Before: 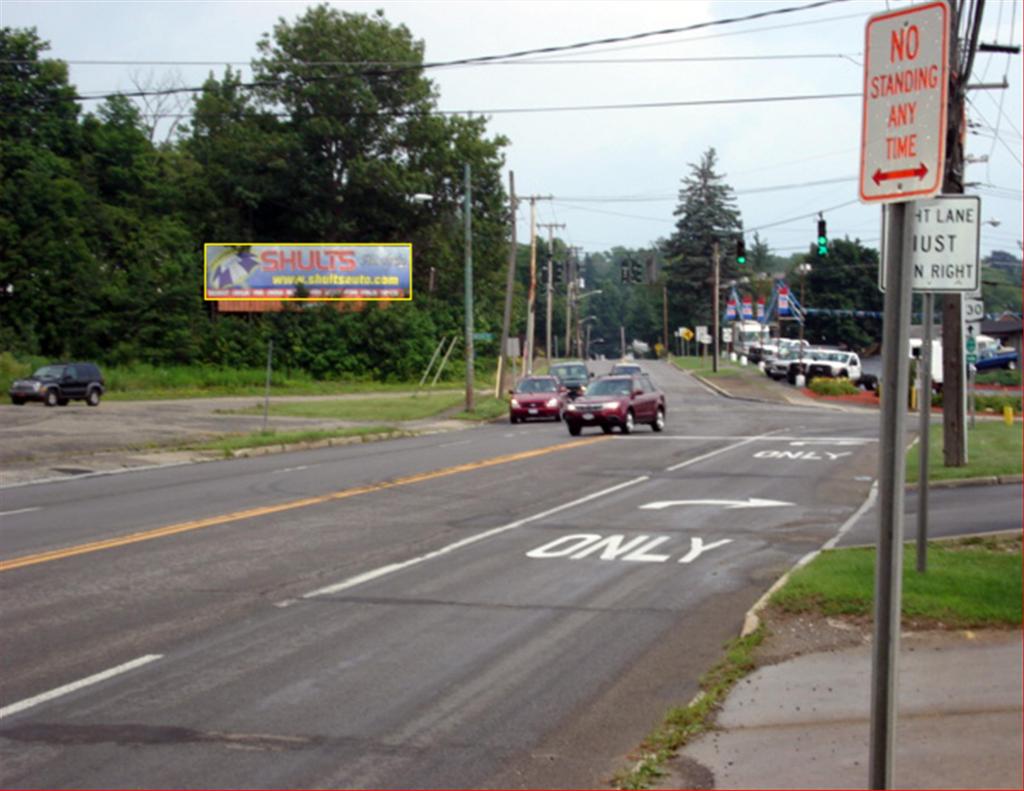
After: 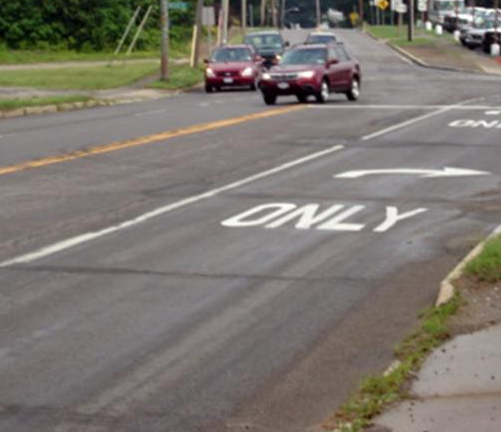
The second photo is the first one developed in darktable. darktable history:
crop: left 29.801%, top 41.871%, right 21.178%, bottom 3.488%
